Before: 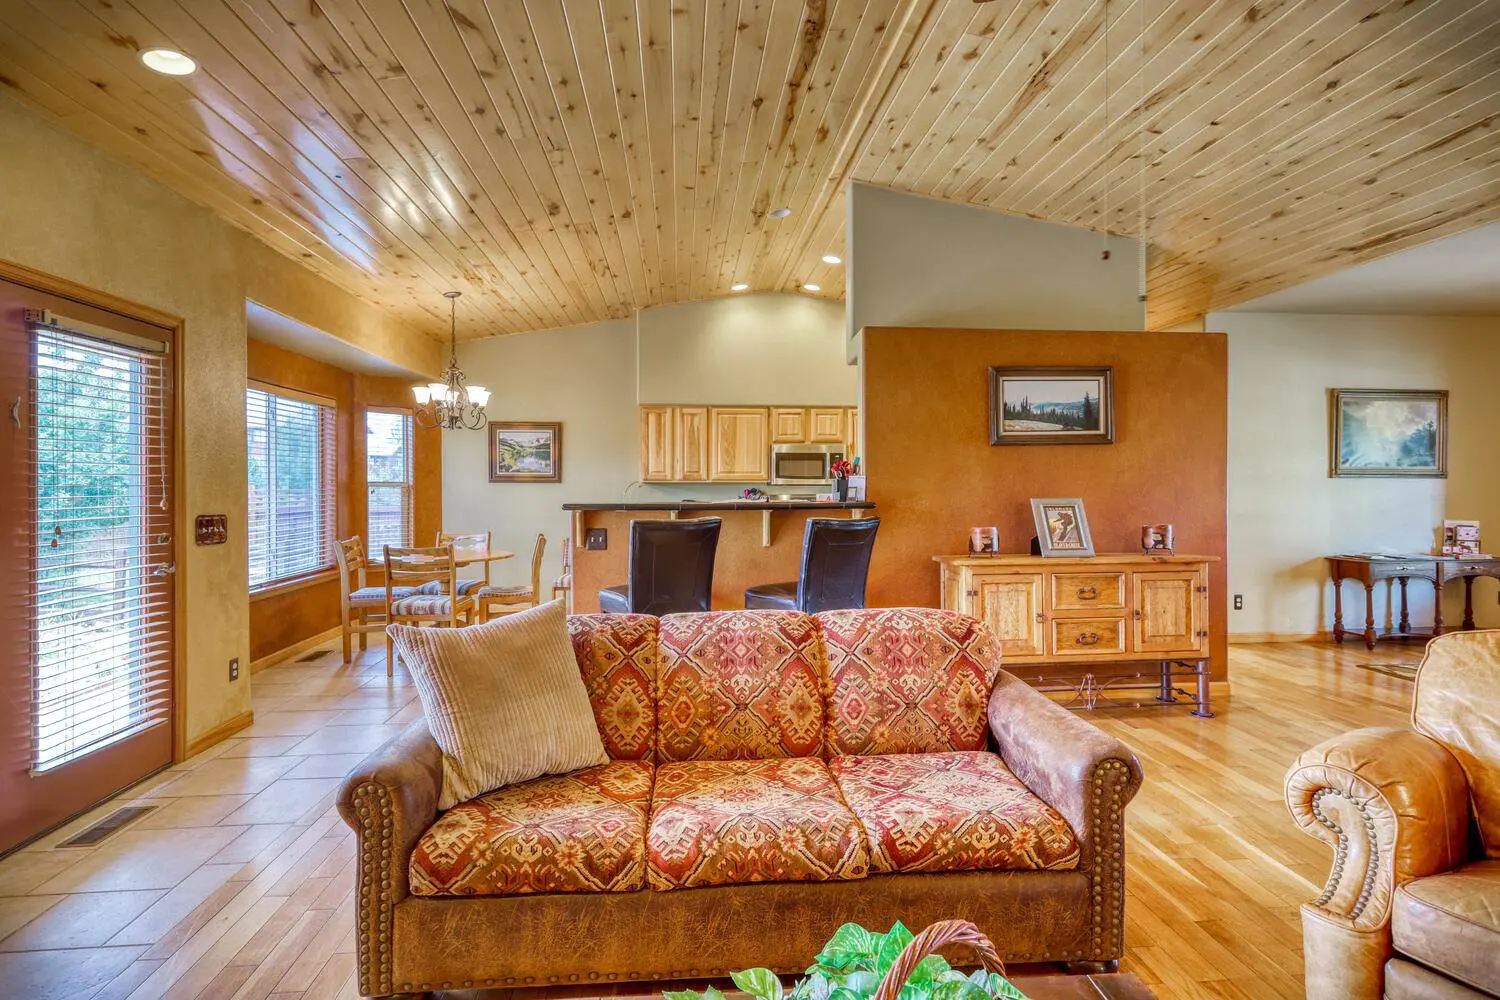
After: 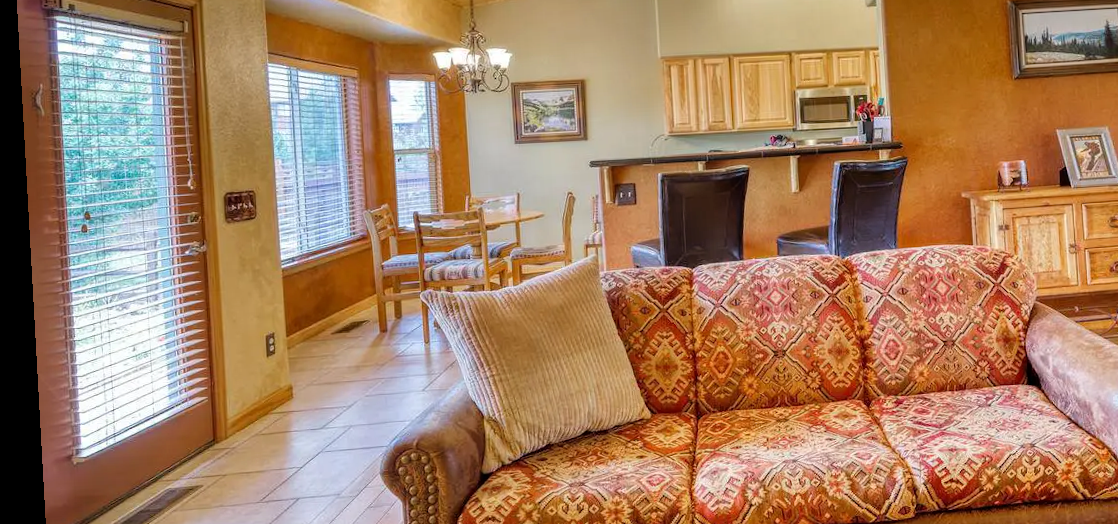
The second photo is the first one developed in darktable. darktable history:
crop: top 36.498%, right 27.964%, bottom 14.995%
rgb curve: curves: ch0 [(0, 0) (0.136, 0.078) (0.262, 0.245) (0.414, 0.42) (1, 1)], compensate middle gray true, preserve colors basic power
rotate and perspective: rotation -3.18°, automatic cropping off
